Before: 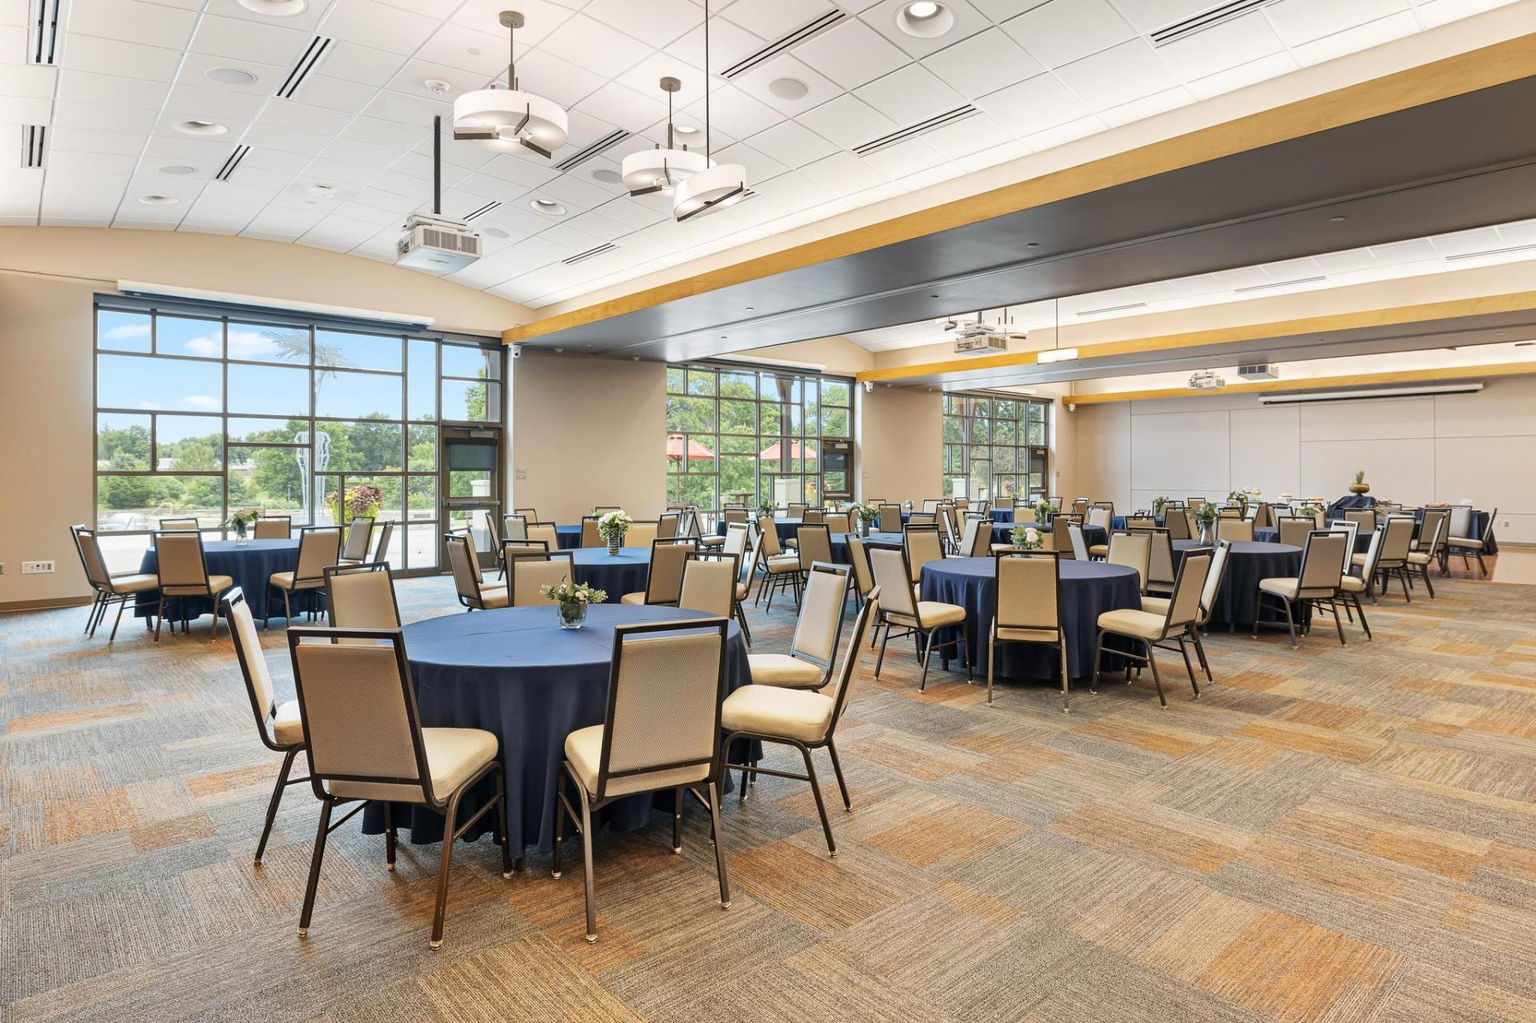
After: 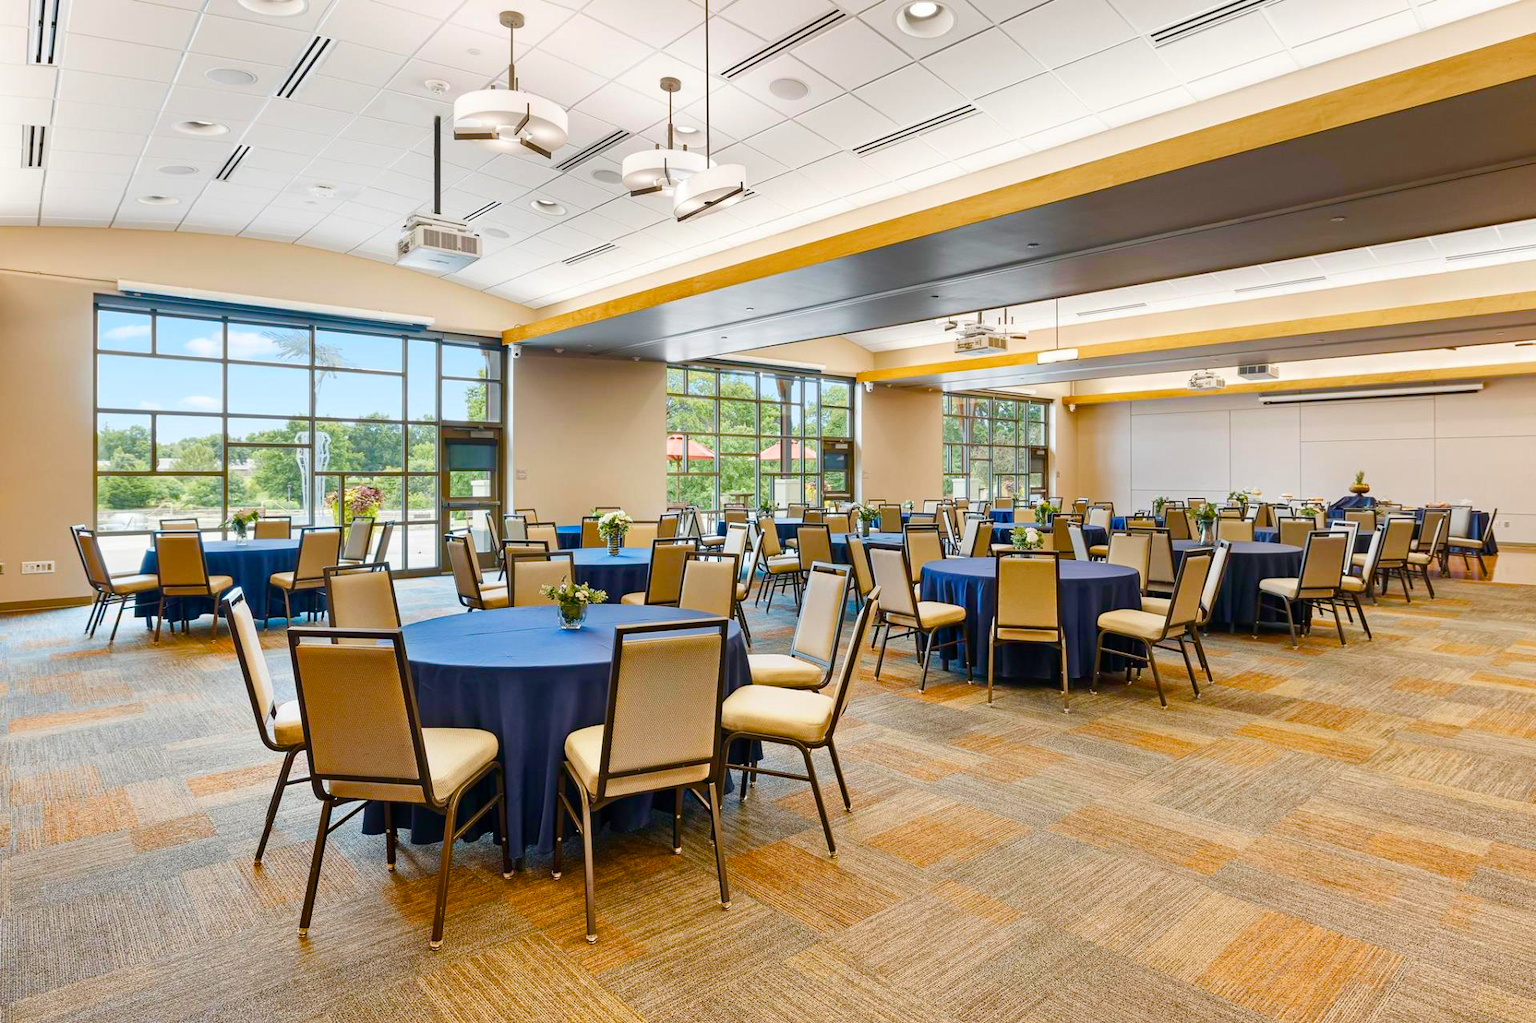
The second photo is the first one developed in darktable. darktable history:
color balance rgb: perceptual saturation grading › global saturation 24.74%, perceptual saturation grading › highlights -51.22%, perceptual saturation grading › mid-tones 19.16%, perceptual saturation grading › shadows 60.98%, global vibrance 50%
contrast brightness saturation: contrast 0.07
